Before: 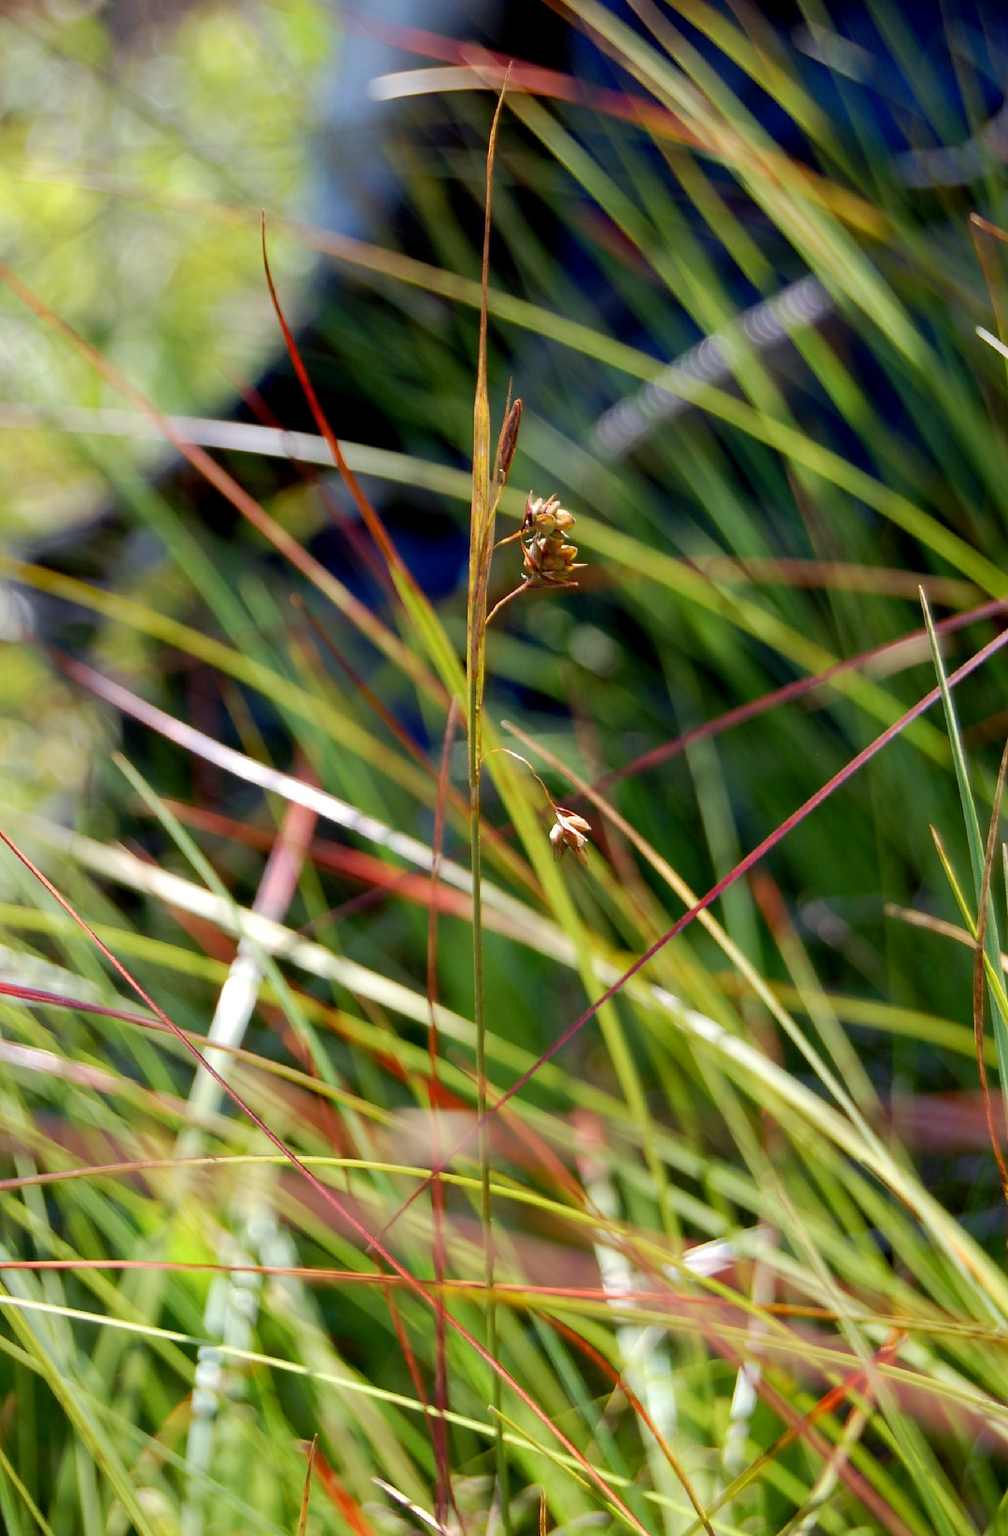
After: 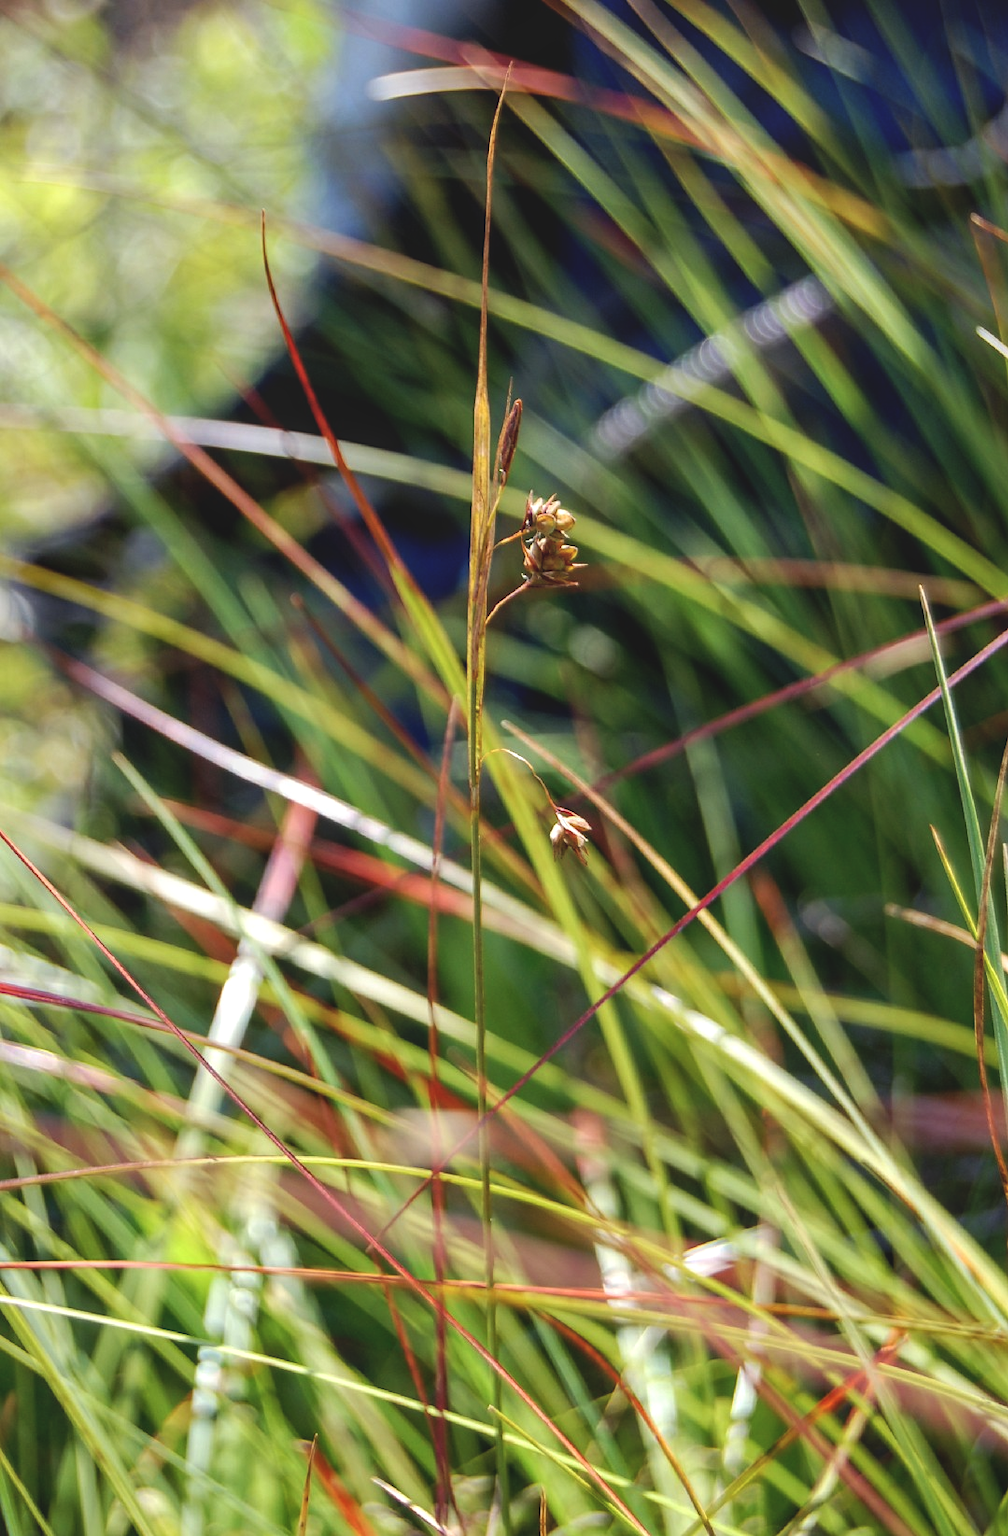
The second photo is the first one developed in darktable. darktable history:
local contrast: detail 130%
exposure: black level correction -0.015, compensate highlight preservation false
